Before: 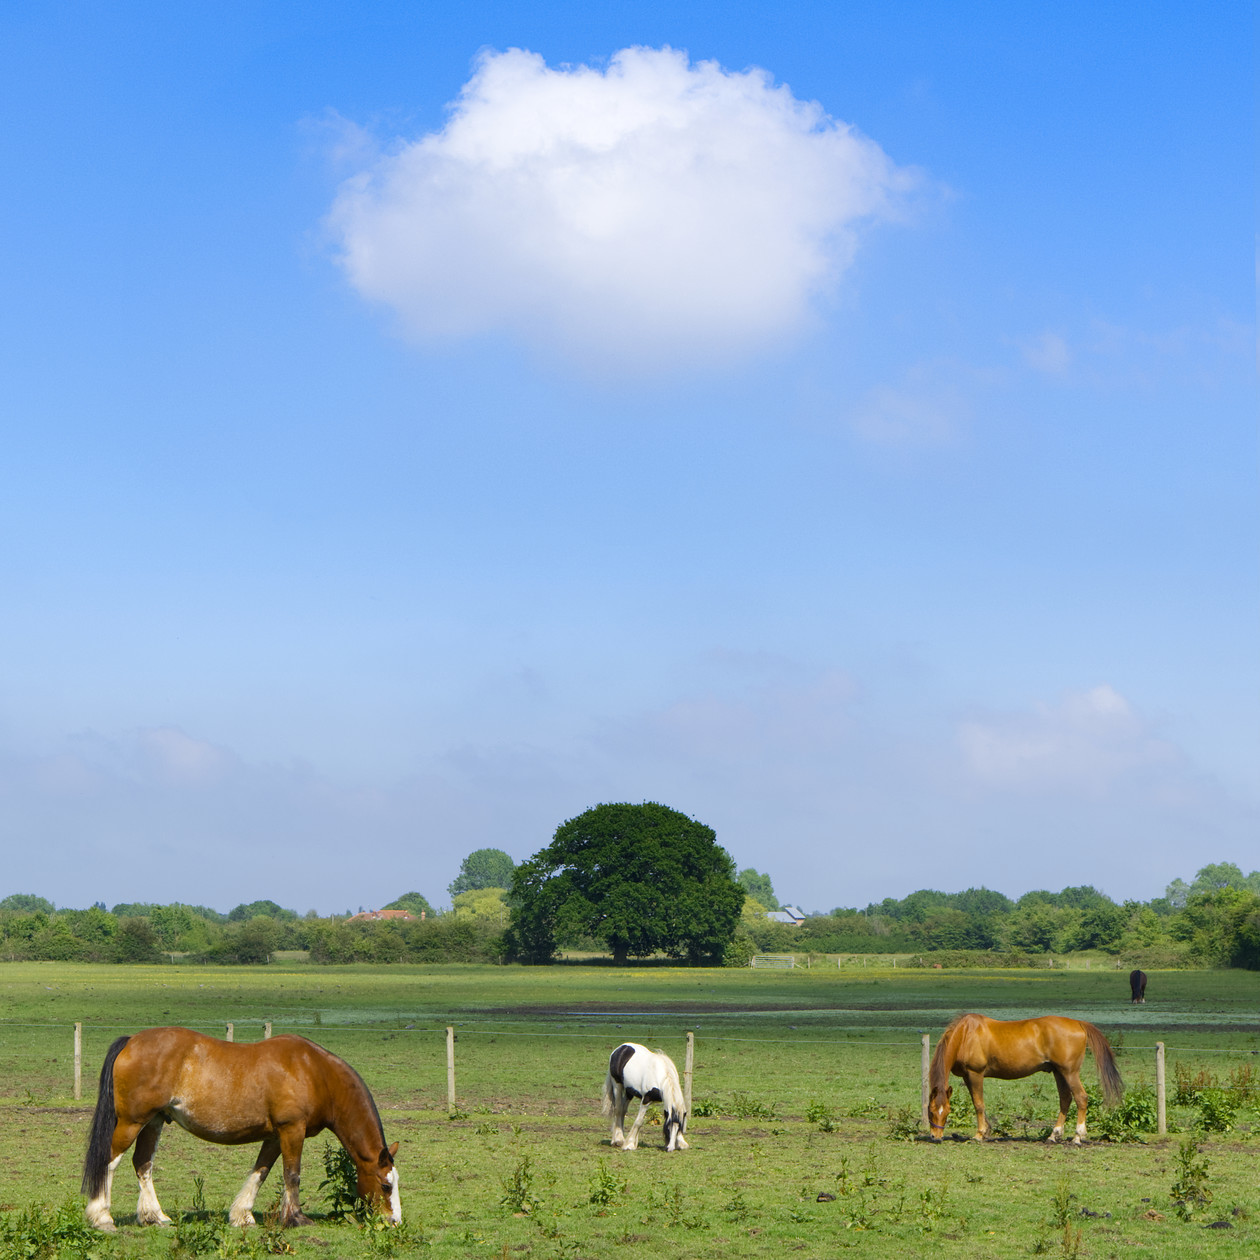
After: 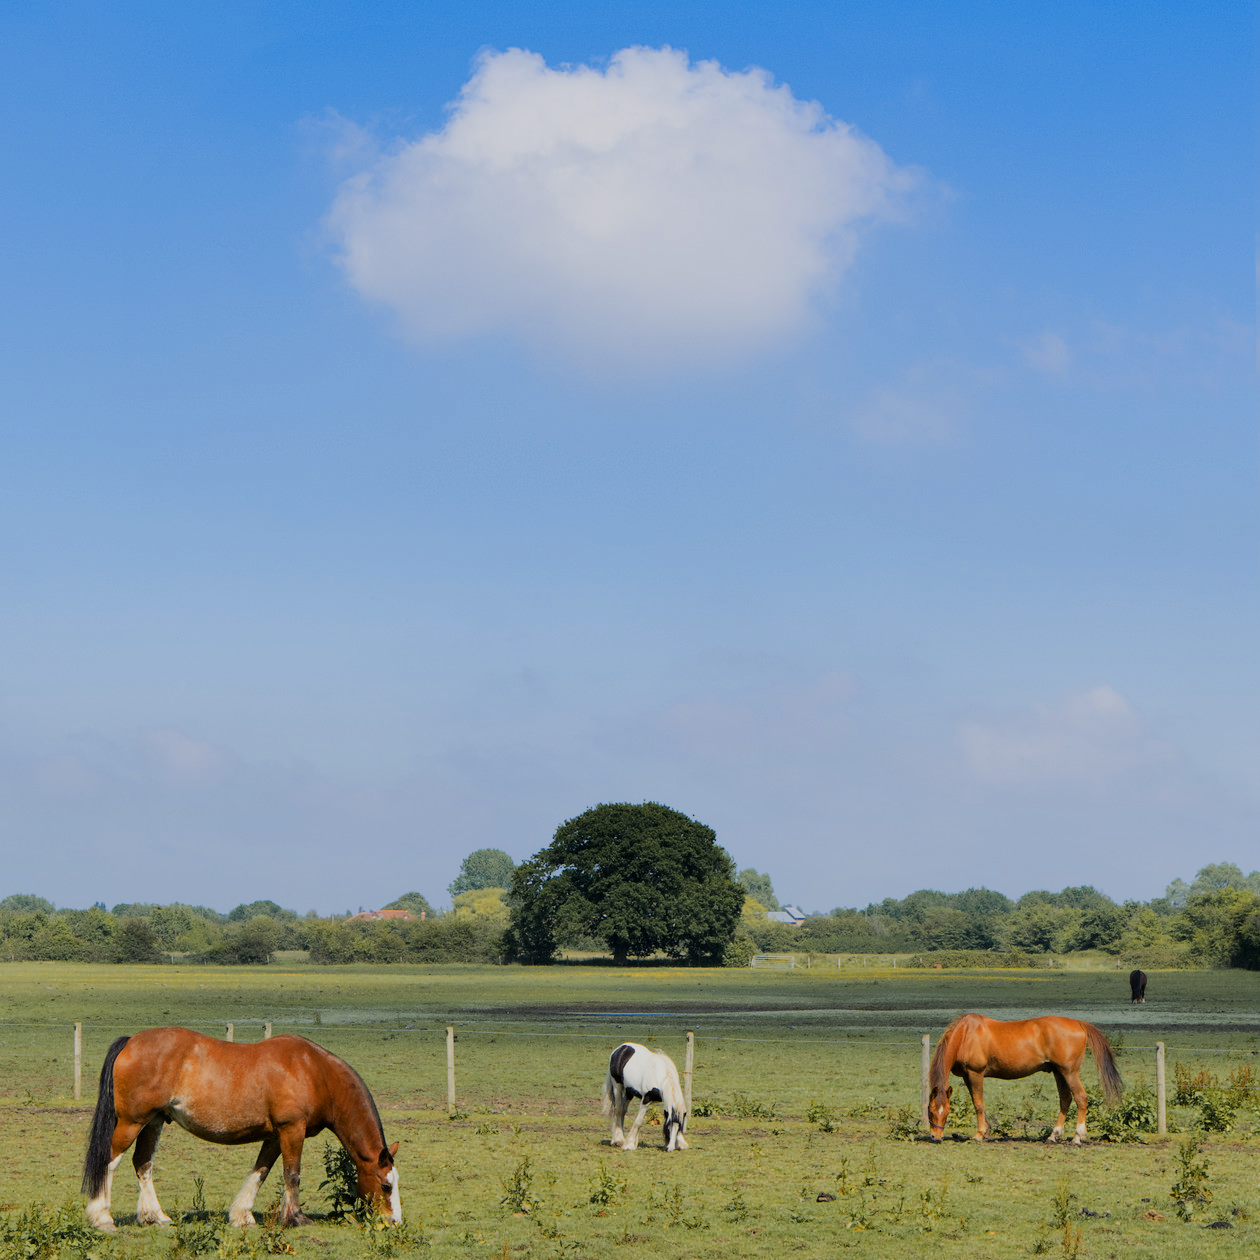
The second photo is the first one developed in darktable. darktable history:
tone equalizer: -7 EV 0.114 EV
shadows and highlights: shadows 20.28, highlights -19.76, soften with gaussian
filmic rgb: black relative exposure -7.65 EV, white relative exposure 4.56 EV, threshold 5.99 EV, hardness 3.61, enable highlight reconstruction true
color zones: curves: ch1 [(0.263, 0.53) (0.376, 0.287) (0.487, 0.512) (0.748, 0.547) (1, 0.513)]; ch2 [(0.262, 0.45) (0.751, 0.477)]
